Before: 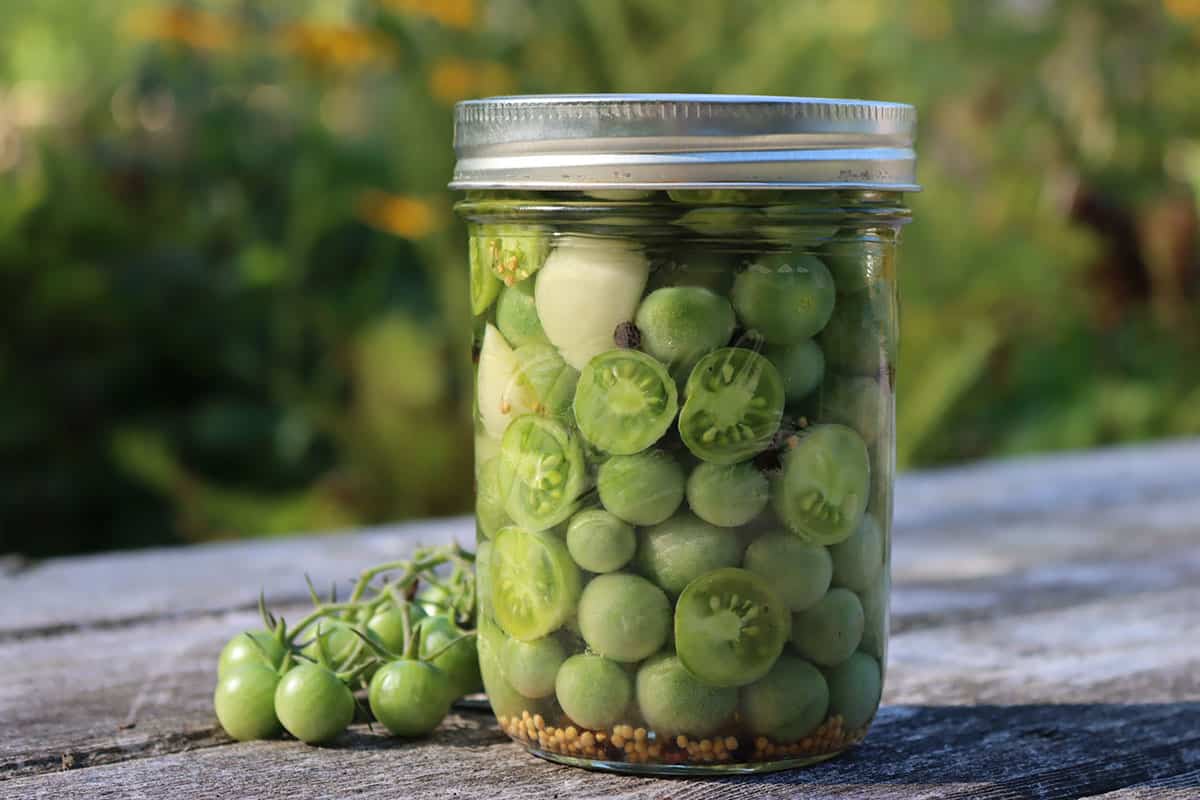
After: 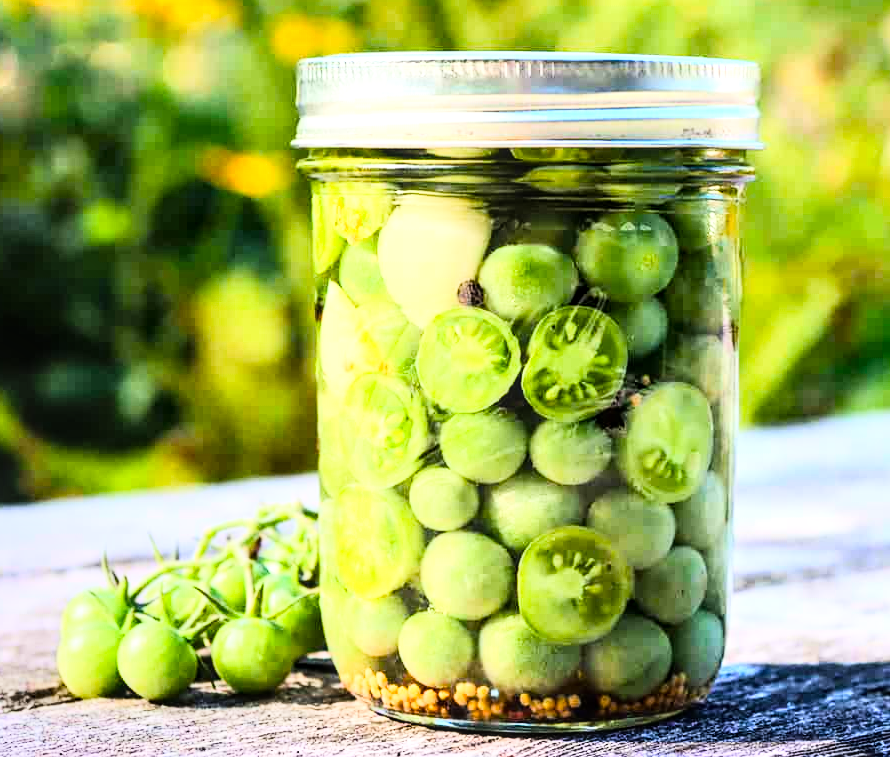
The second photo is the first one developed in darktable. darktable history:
exposure: black level correction 0, exposure 0.7 EV, compensate exposure bias true, compensate highlight preservation false
crop and rotate: left 13.15%, top 5.251%, right 12.609%
shadows and highlights: shadows 32, highlights -32, soften with gaussian
local contrast: detail 130%
color balance rgb: perceptual saturation grading › global saturation 35%, perceptual saturation grading › highlights -30%, perceptual saturation grading › shadows 35%, perceptual brilliance grading › global brilliance 3%, perceptual brilliance grading › highlights -3%, perceptual brilliance grading › shadows 3%
rgb curve: curves: ch0 [(0, 0) (0.21, 0.15) (0.24, 0.21) (0.5, 0.75) (0.75, 0.96) (0.89, 0.99) (1, 1)]; ch1 [(0, 0.02) (0.21, 0.13) (0.25, 0.2) (0.5, 0.67) (0.75, 0.9) (0.89, 0.97) (1, 1)]; ch2 [(0, 0.02) (0.21, 0.13) (0.25, 0.2) (0.5, 0.67) (0.75, 0.9) (0.89, 0.97) (1, 1)], compensate middle gray true
tone equalizer: on, module defaults
